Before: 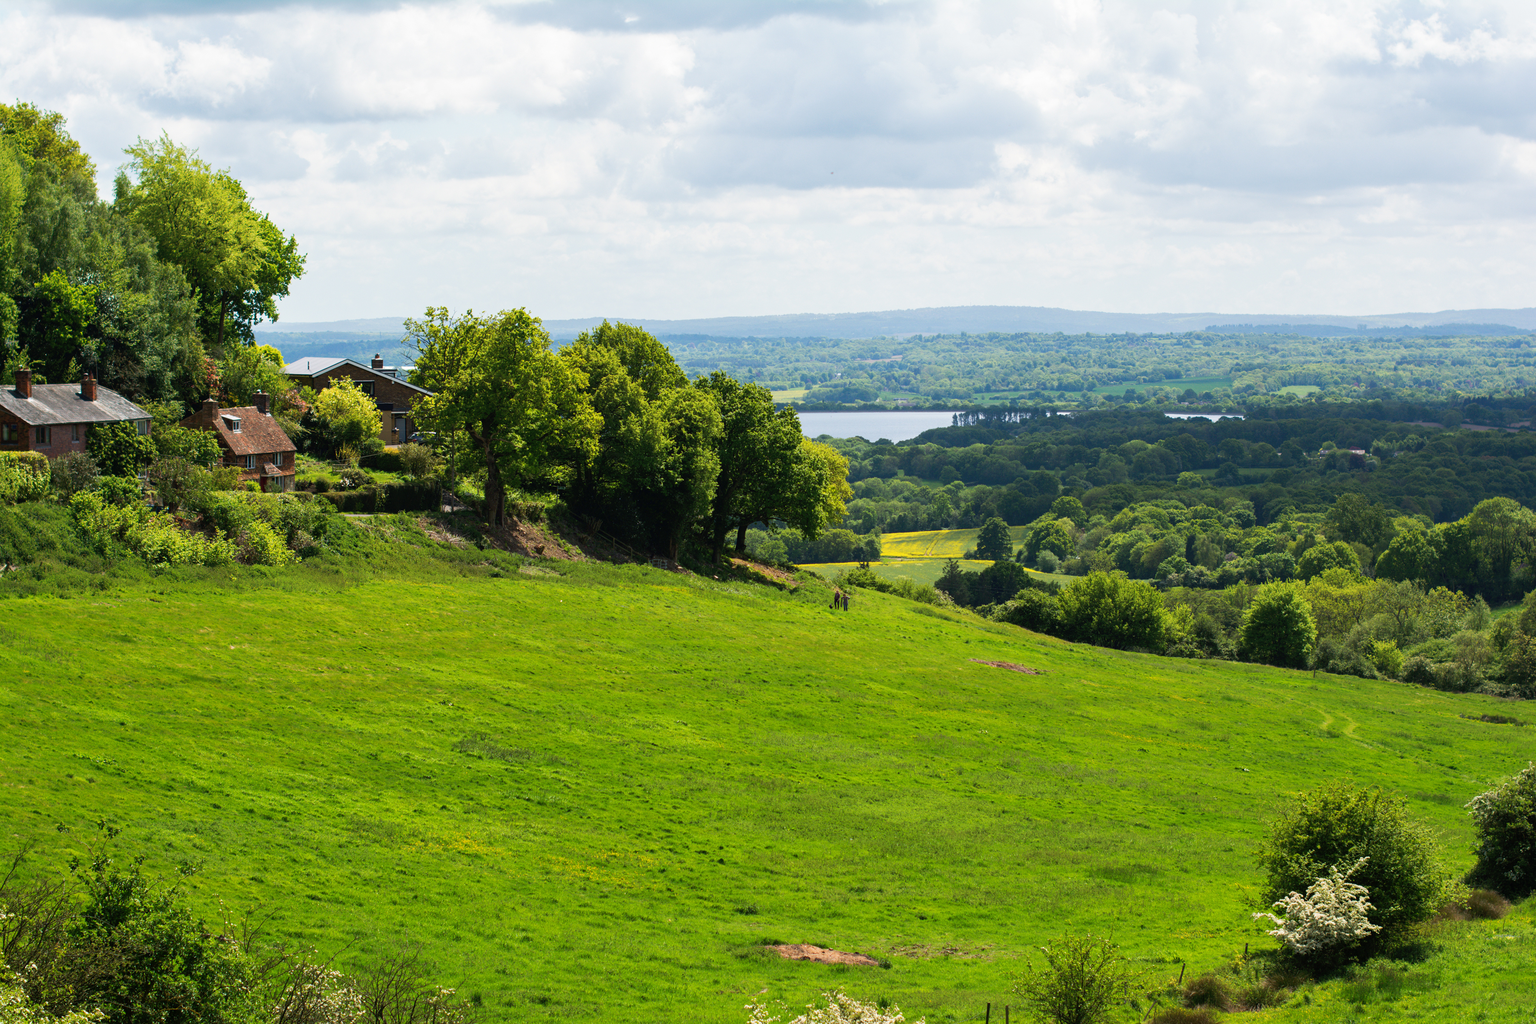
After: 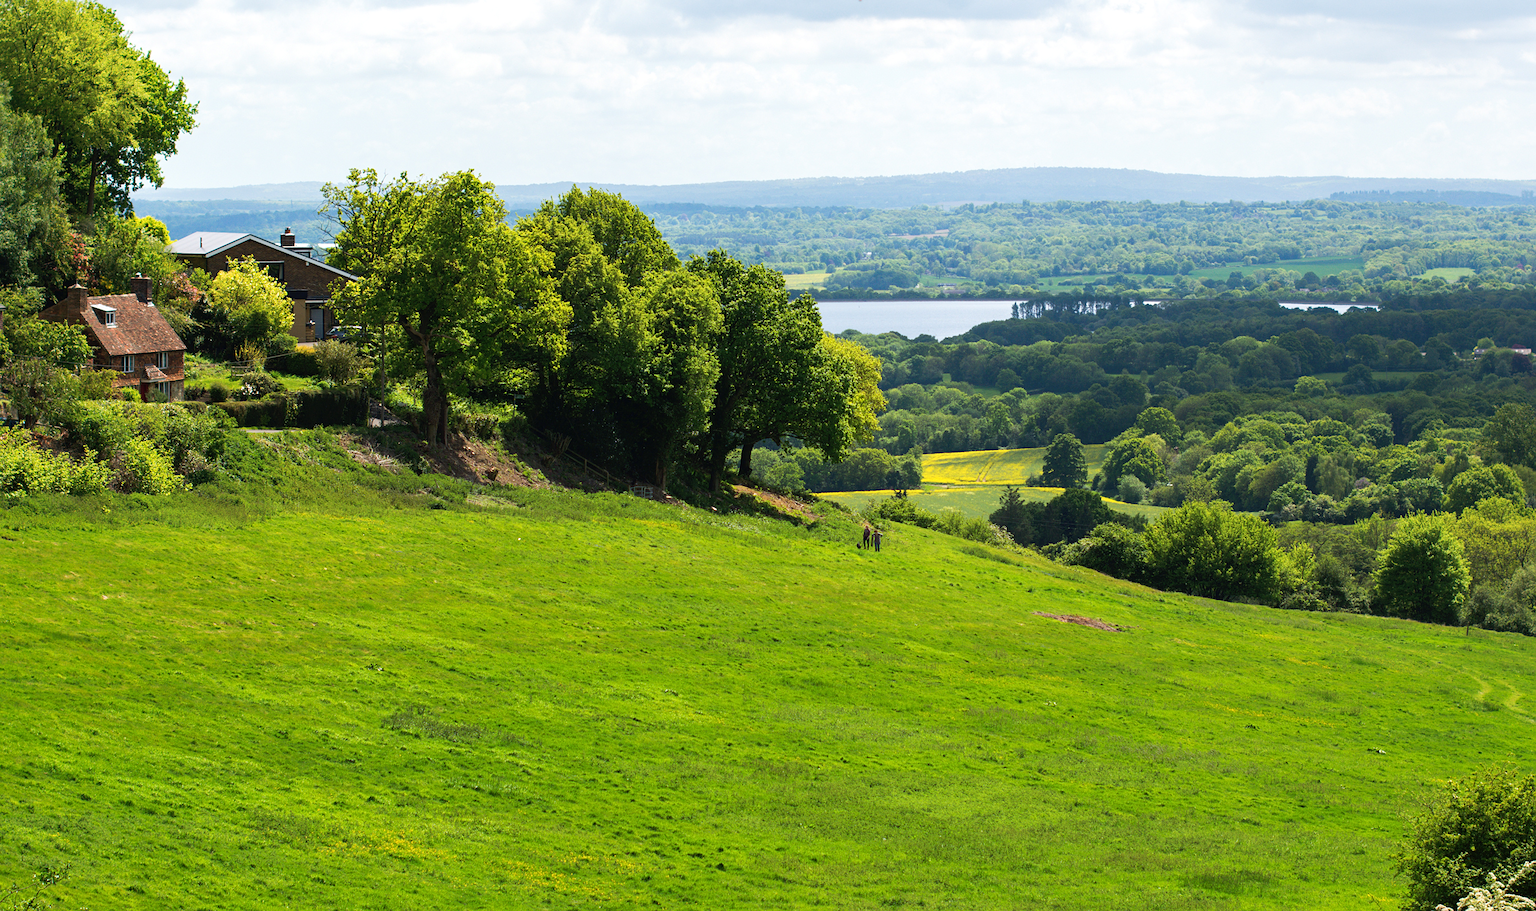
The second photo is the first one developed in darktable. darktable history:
exposure: exposure 0.191 EV, compensate highlight preservation false
crop: left 9.712%, top 16.928%, right 10.845%, bottom 12.332%
sharpen: amount 0.2
